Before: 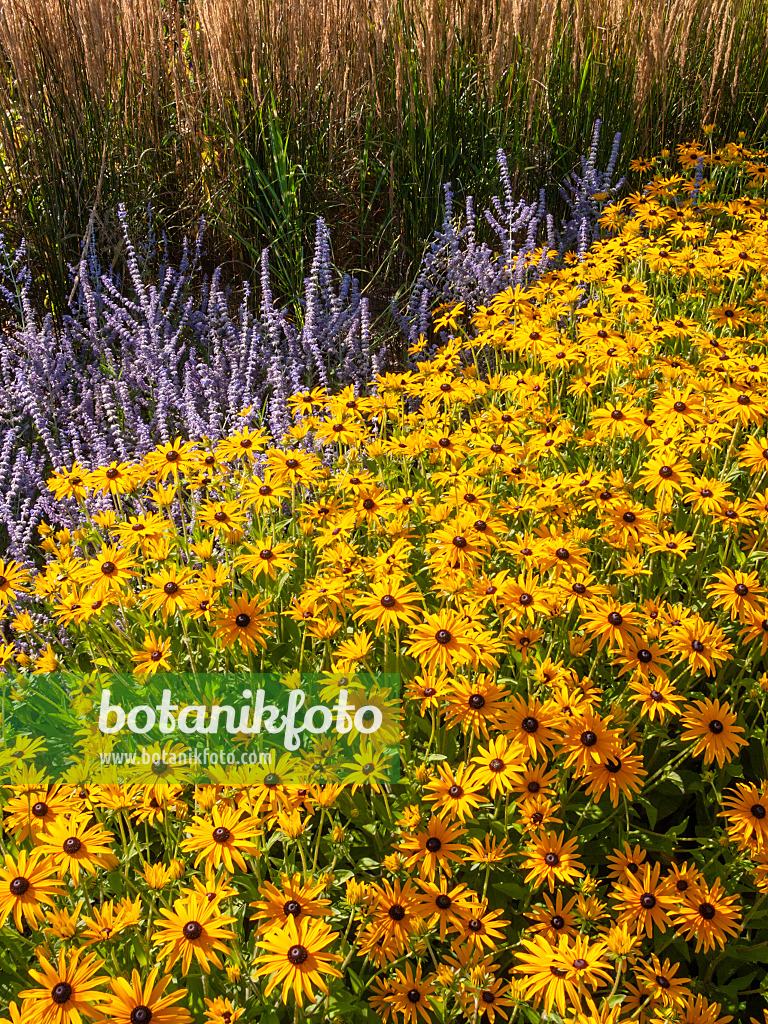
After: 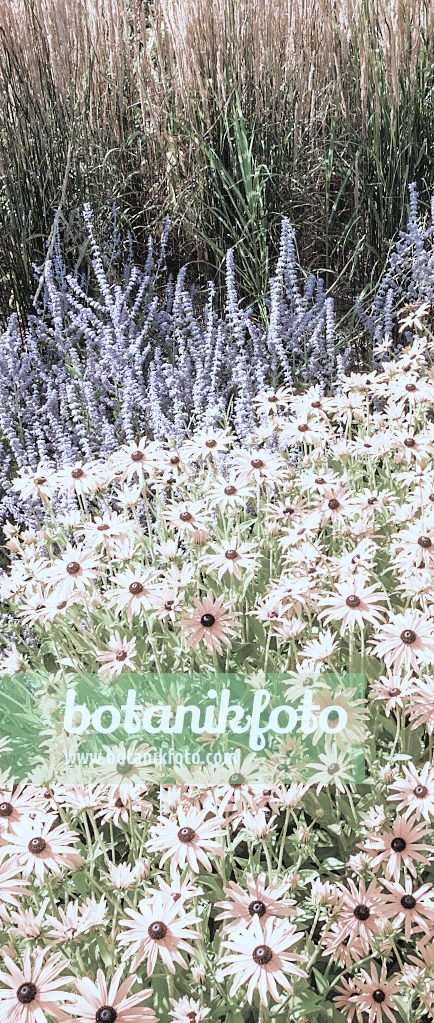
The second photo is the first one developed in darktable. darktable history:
crop: left 4.668%, right 38.723%
contrast brightness saturation: brightness 0.187, saturation -0.481
filmic rgb: black relative exposure -7.98 EV, white relative exposure 3.89 EV, hardness 4.27, color science v4 (2020)
color correction: highlights a* -3.76, highlights b* -11.16
exposure: black level correction 0, exposure 1 EV, compensate highlight preservation false
